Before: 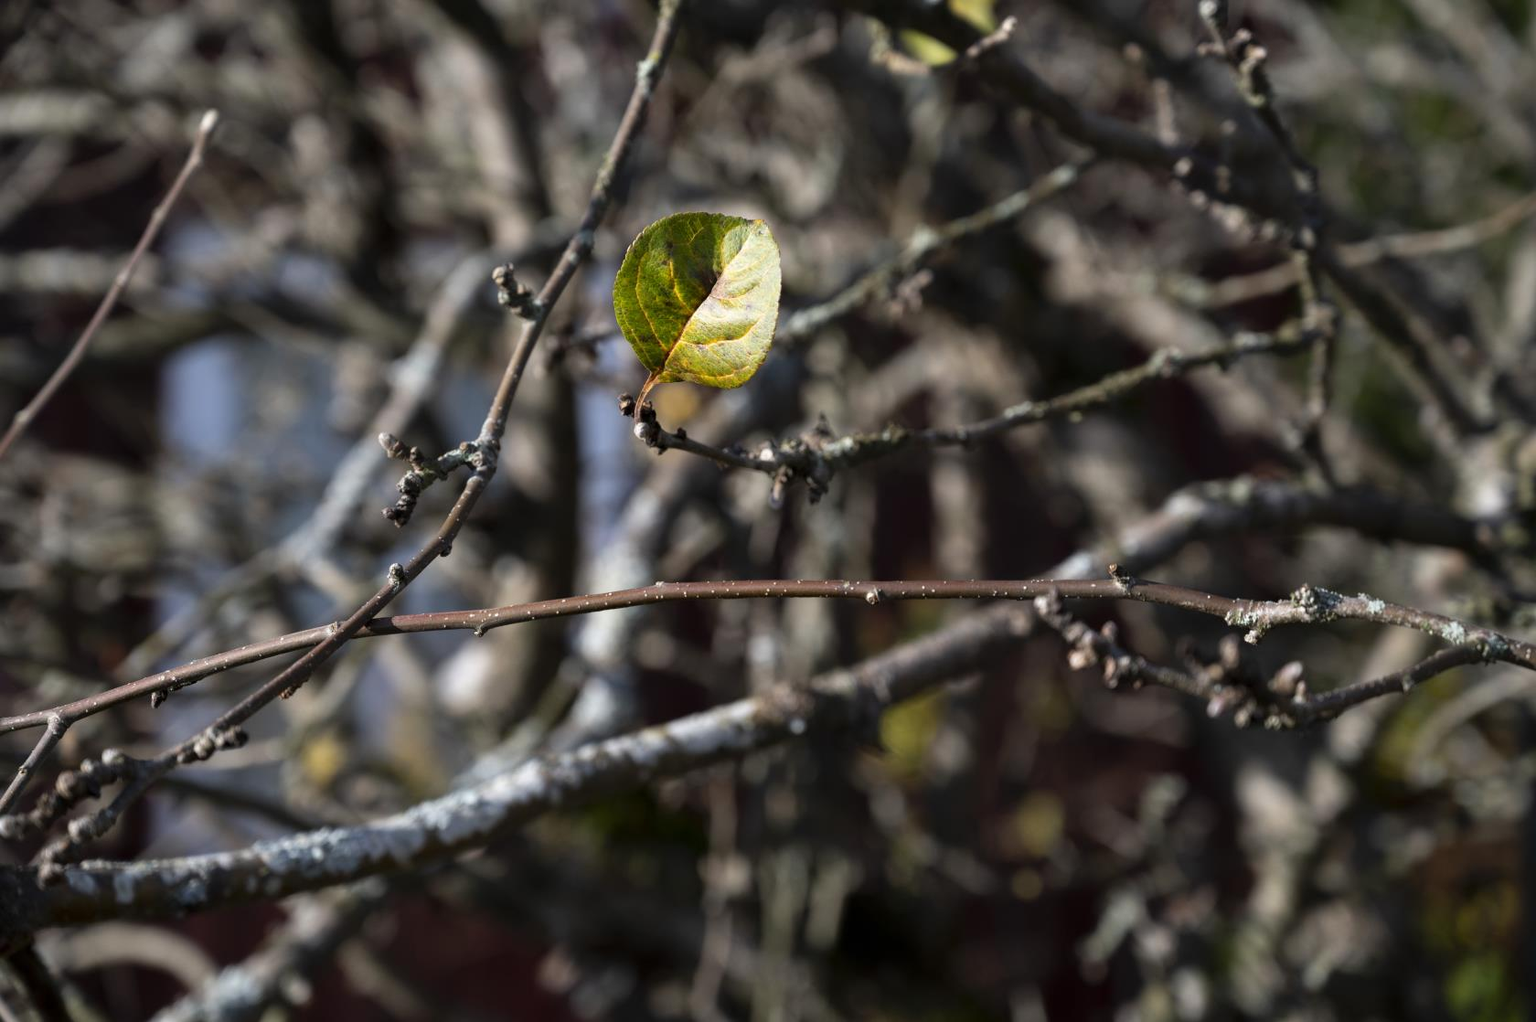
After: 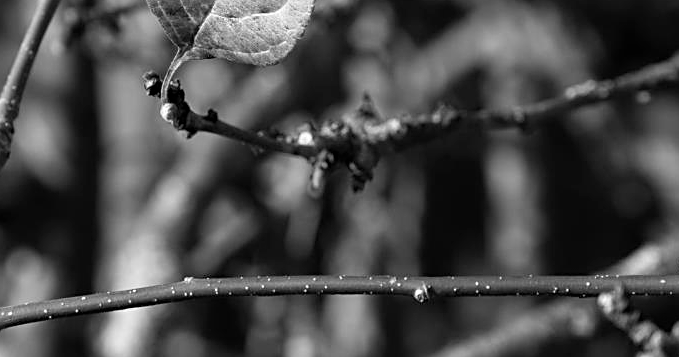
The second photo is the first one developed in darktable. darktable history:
monochrome: a -3.63, b -0.465
tone equalizer: on, module defaults
sharpen: on, module defaults
crop: left 31.751%, top 32.172%, right 27.8%, bottom 35.83%
base curve: preserve colors none
